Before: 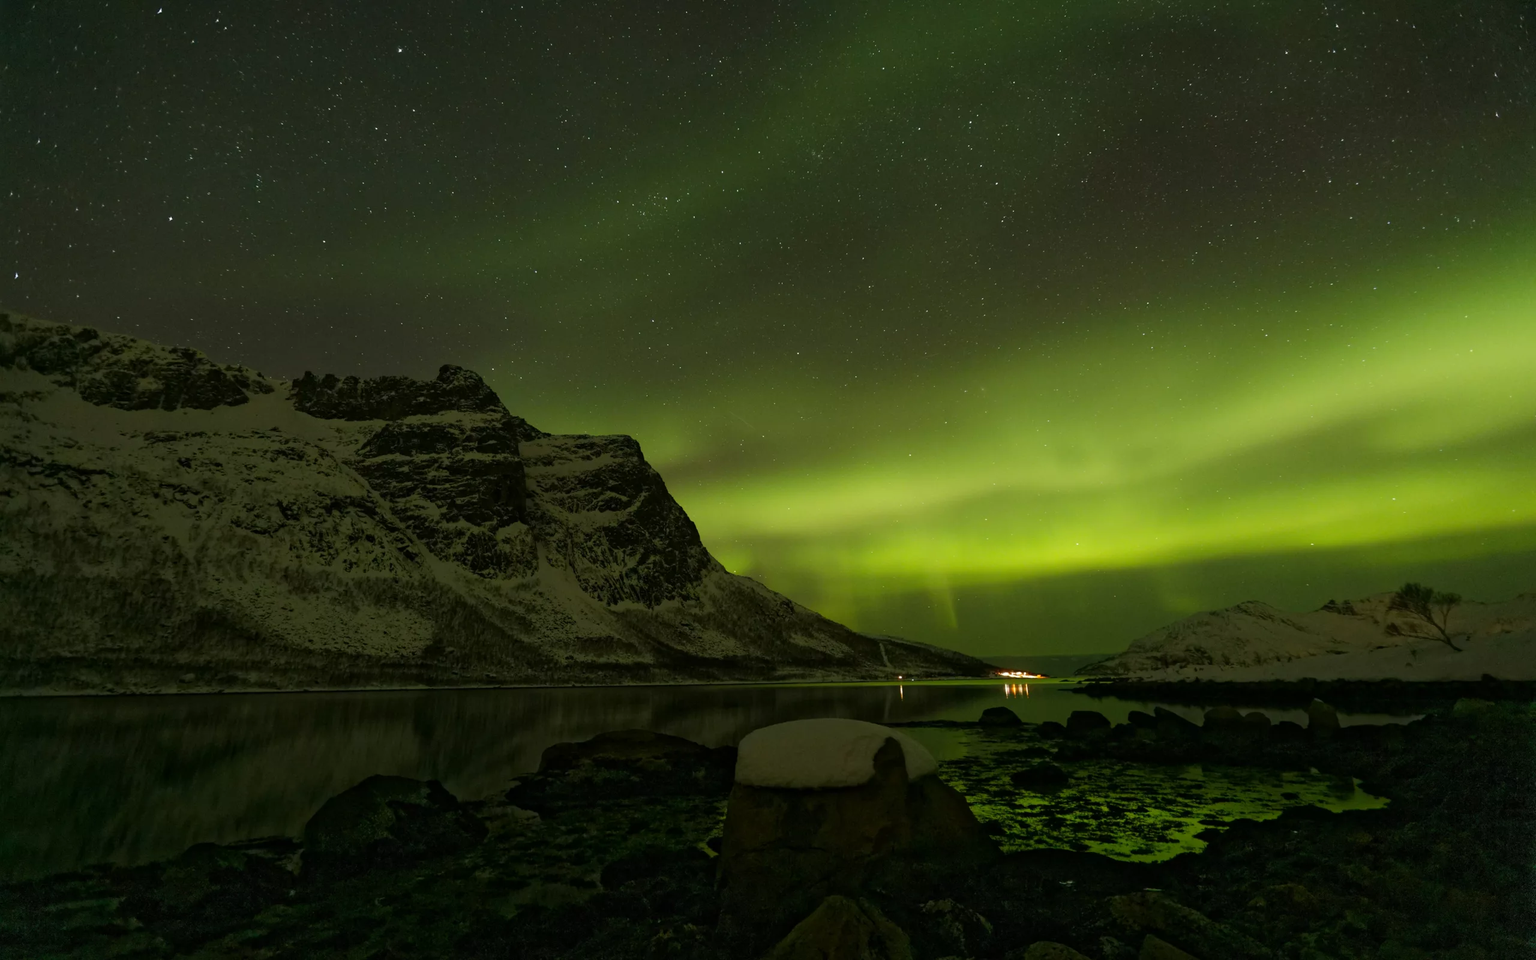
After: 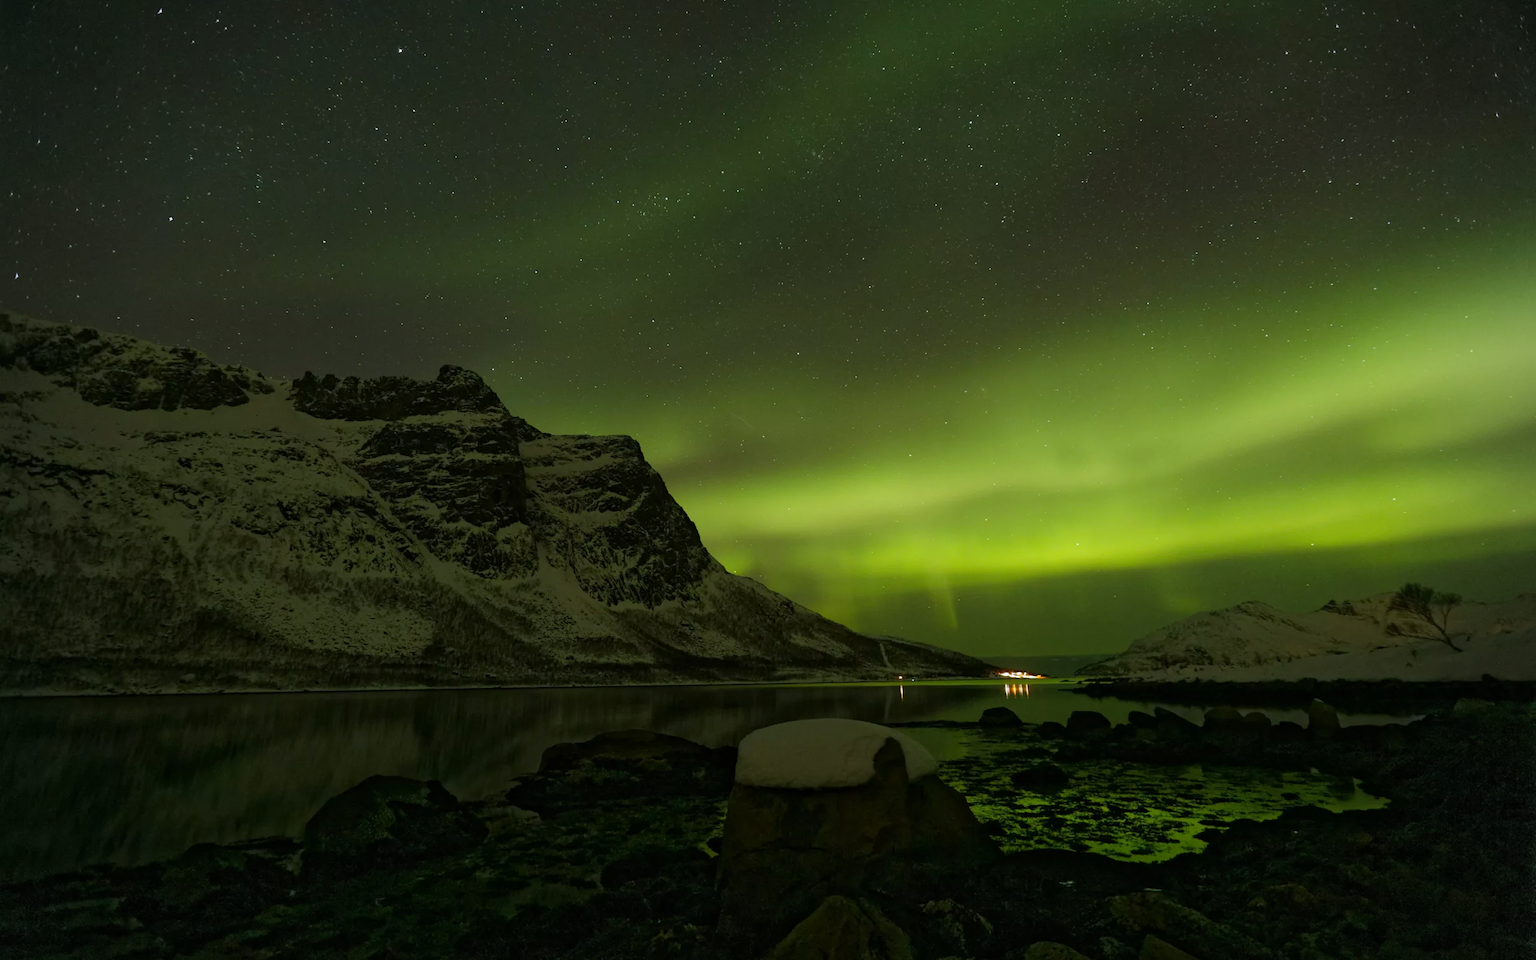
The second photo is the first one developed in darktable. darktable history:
vignetting: fall-off radius 60.92%
white balance: red 0.974, blue 1.044
